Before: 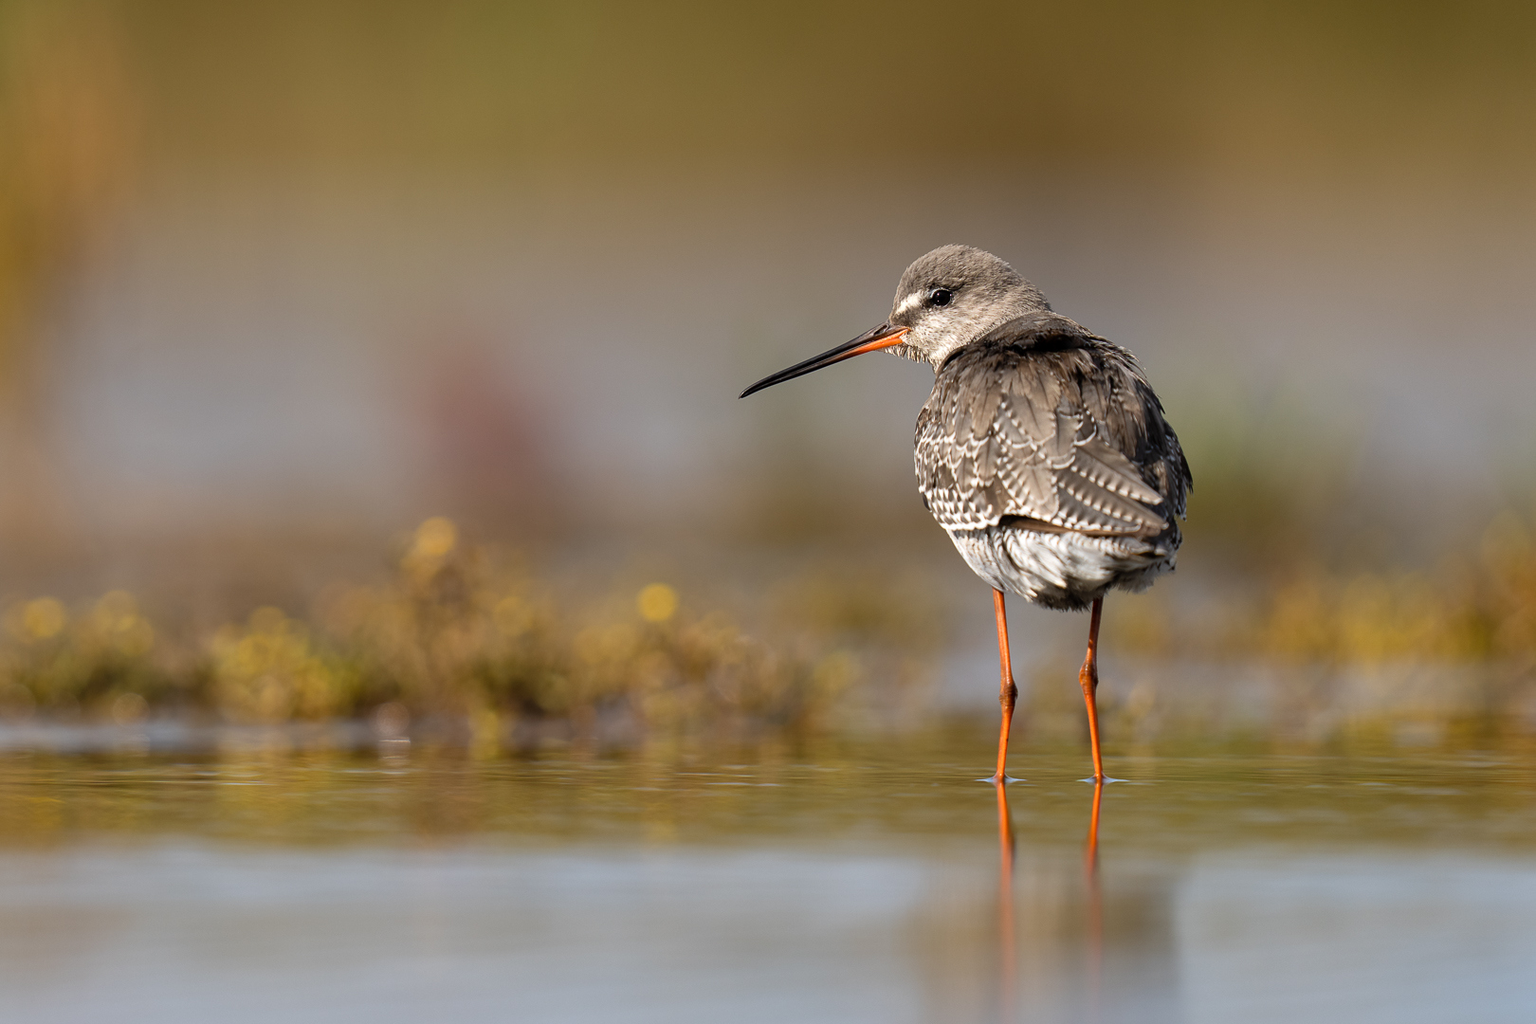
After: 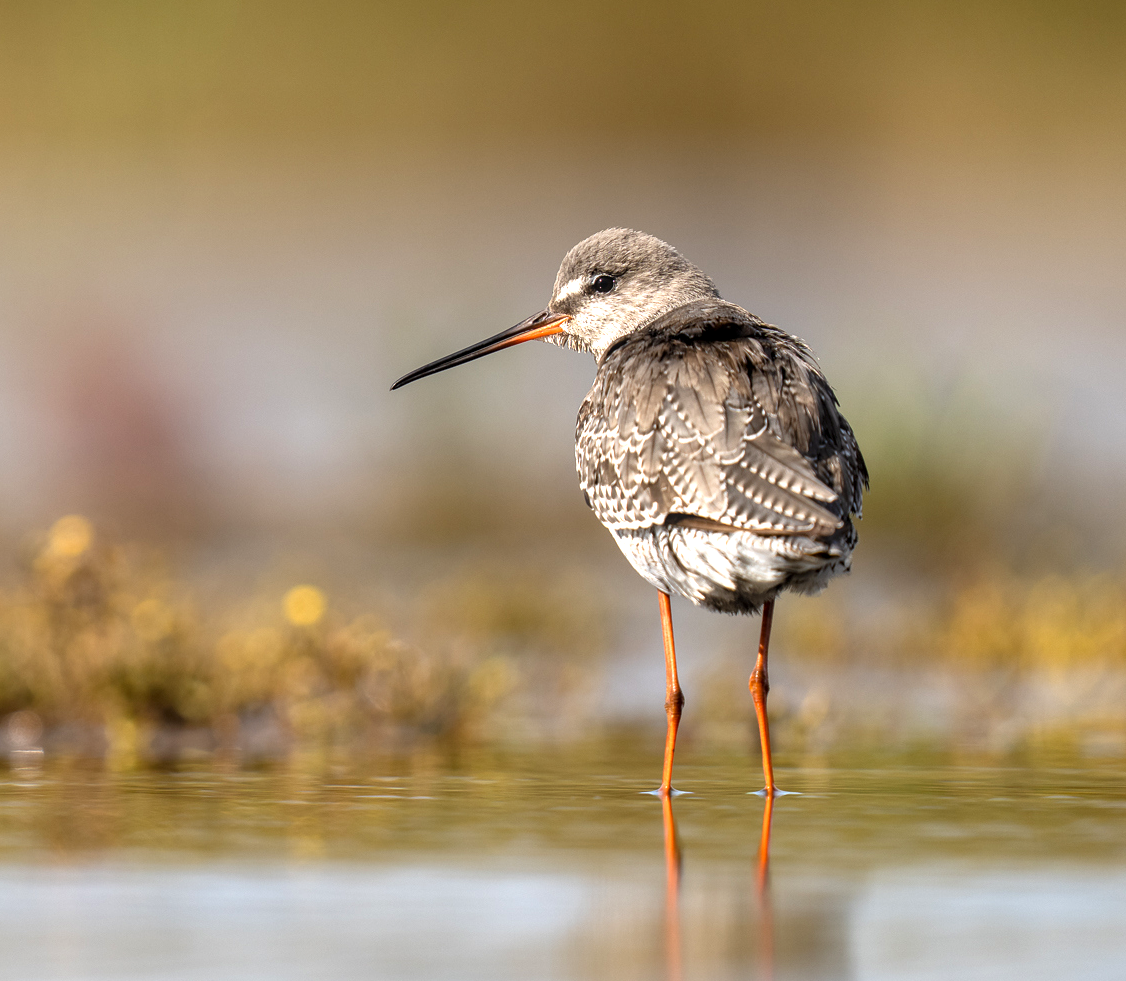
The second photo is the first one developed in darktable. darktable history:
crop and rotate: left 24.034%, top 2.838%, right 6.406%, bottom 6.299%
local contrast: on, module defaults
exposure: exposure 0.64 EV, compensate highlight preservation false
